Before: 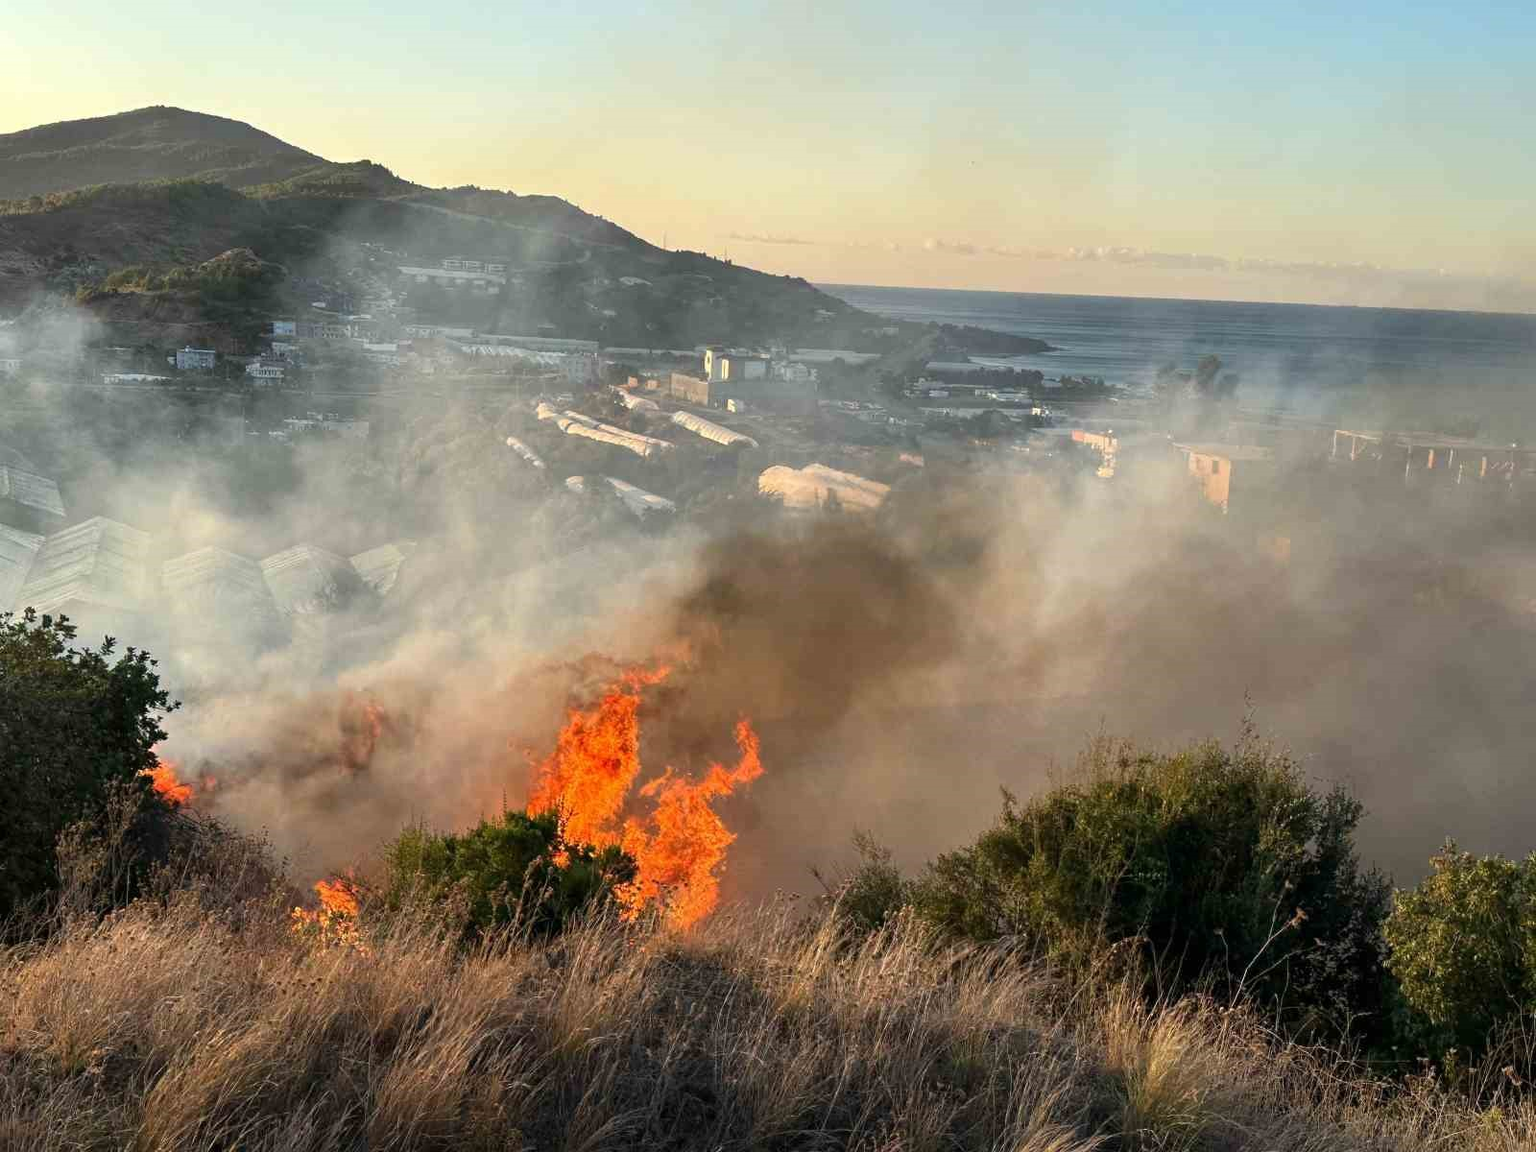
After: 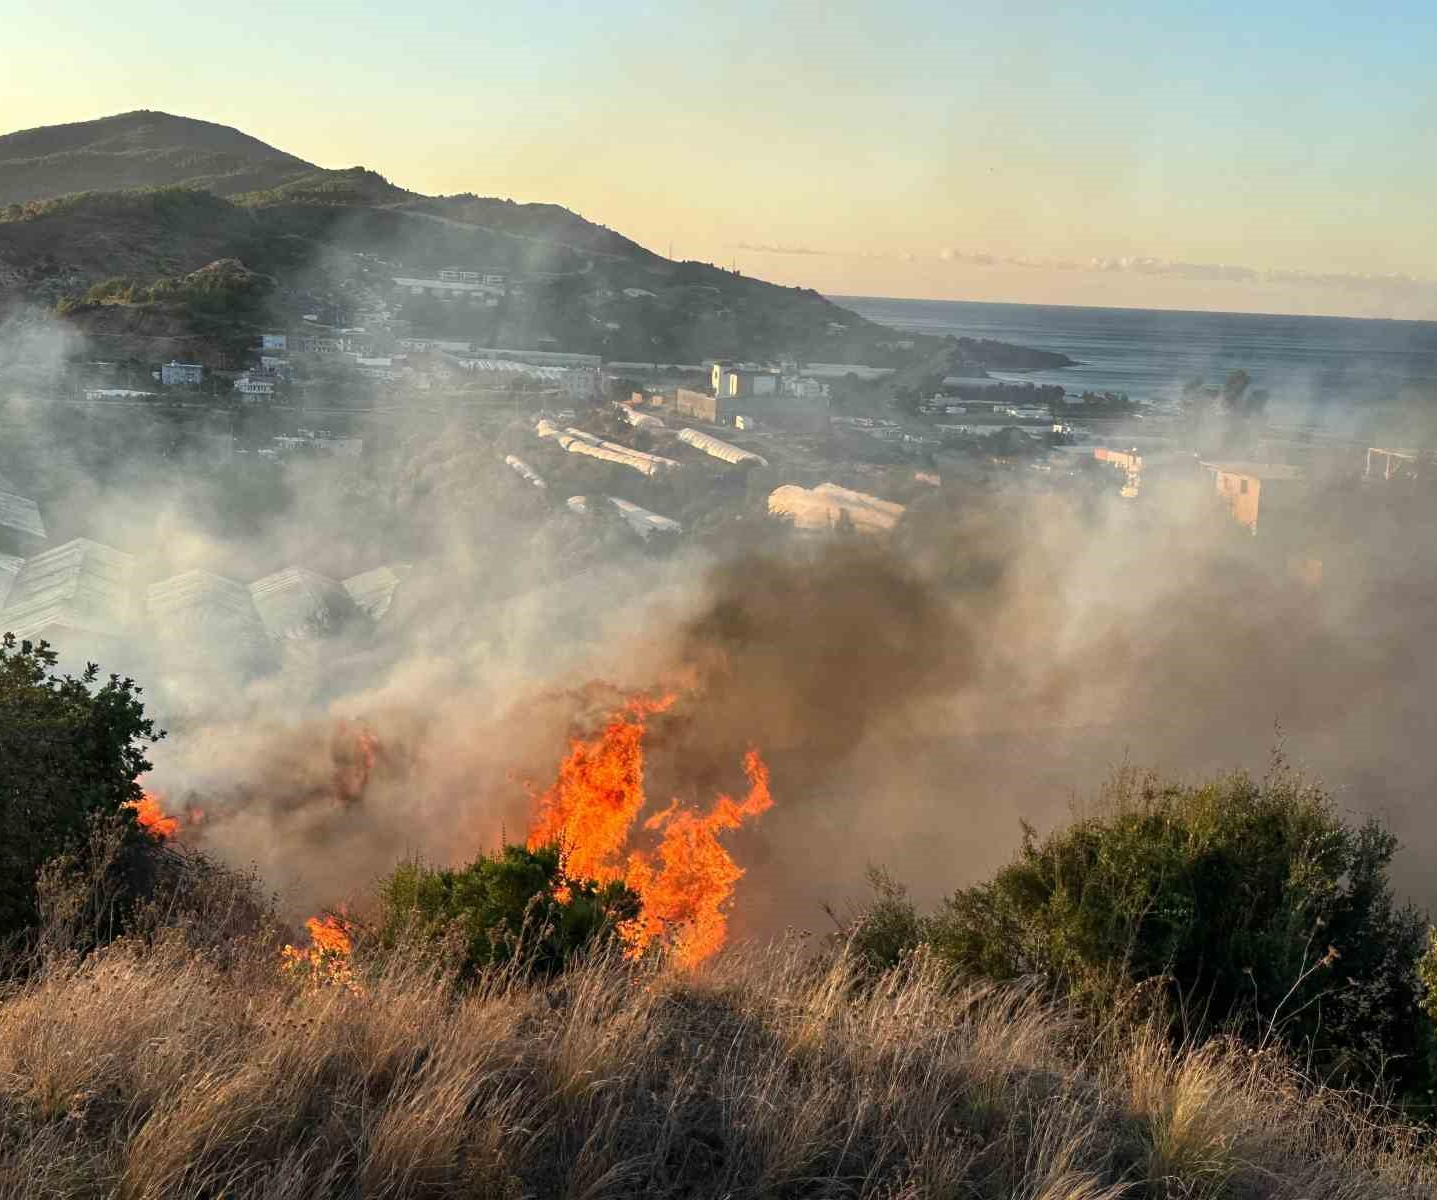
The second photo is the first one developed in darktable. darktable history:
crop and rotate: left 1.377%, right 8.778%
